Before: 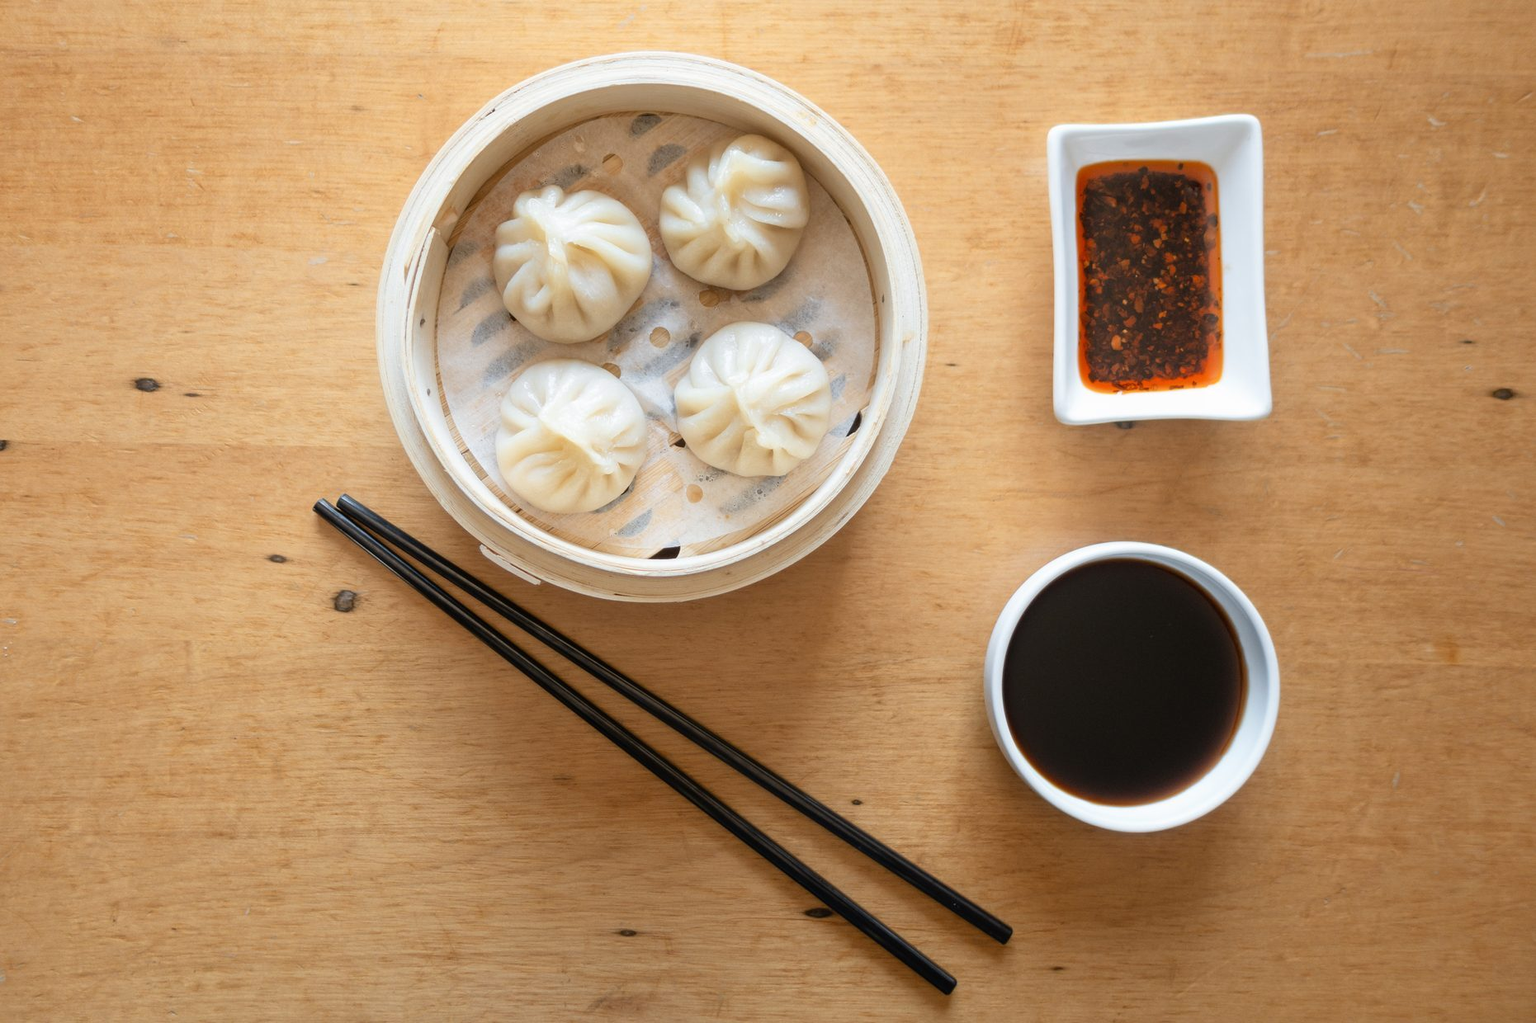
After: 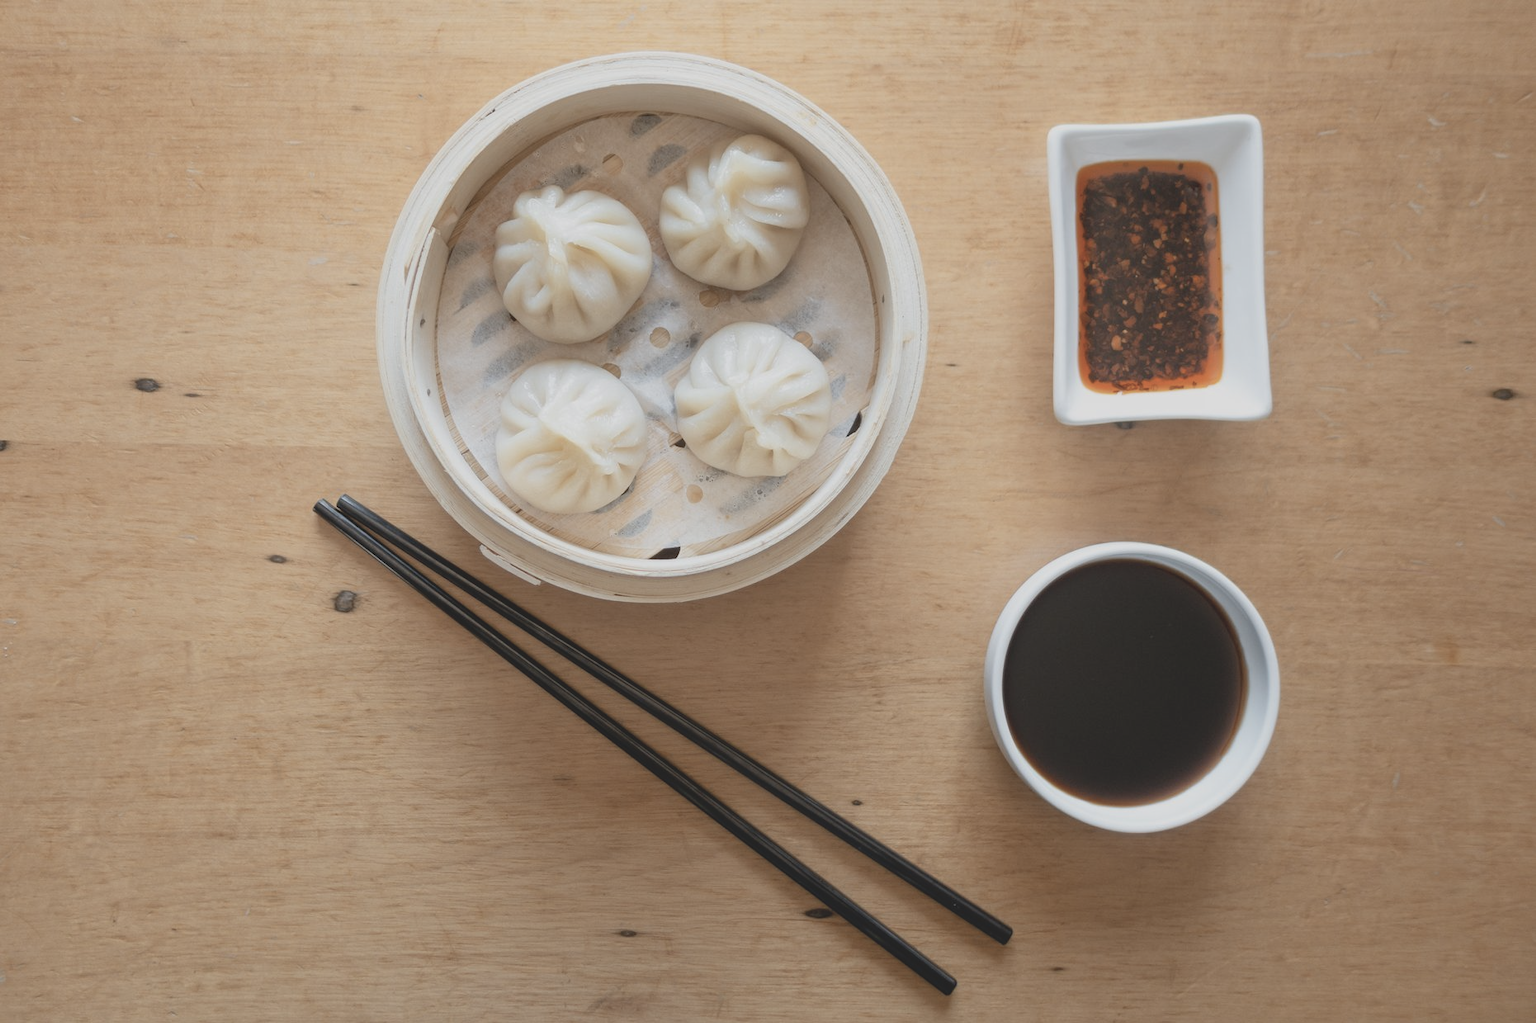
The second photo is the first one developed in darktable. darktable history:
contrast brightness saturation: contrast -0.241, saturation -0.441
